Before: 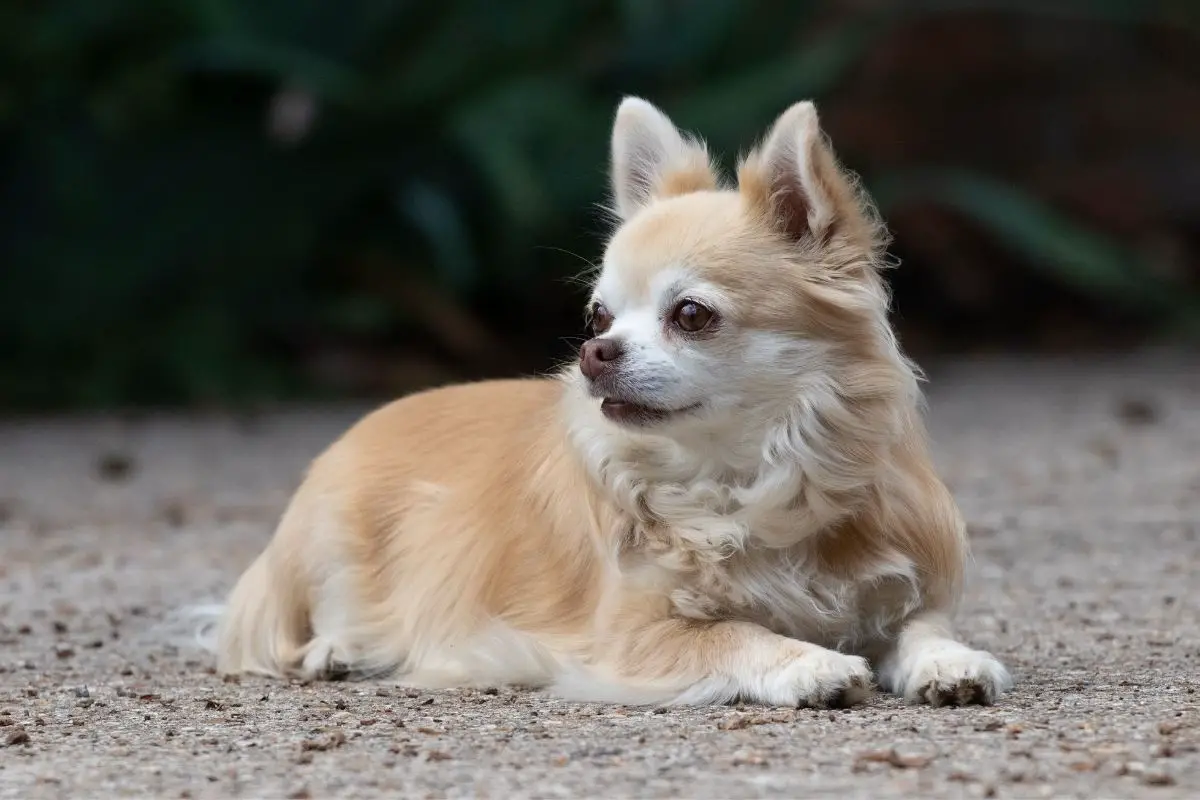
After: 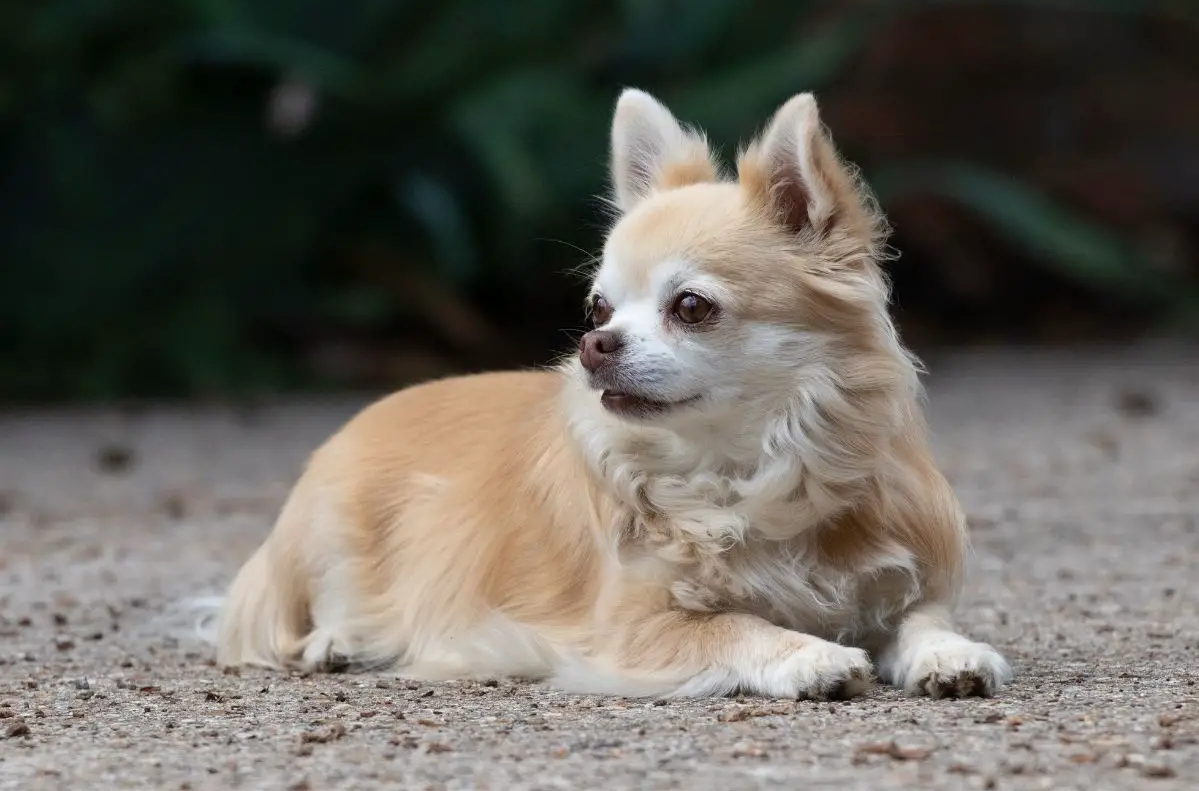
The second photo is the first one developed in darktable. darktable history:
shadows and highlights: radius 337.17, shadows 29.01, soften with gaussian
crop: top 1.049%, right 0.001%
